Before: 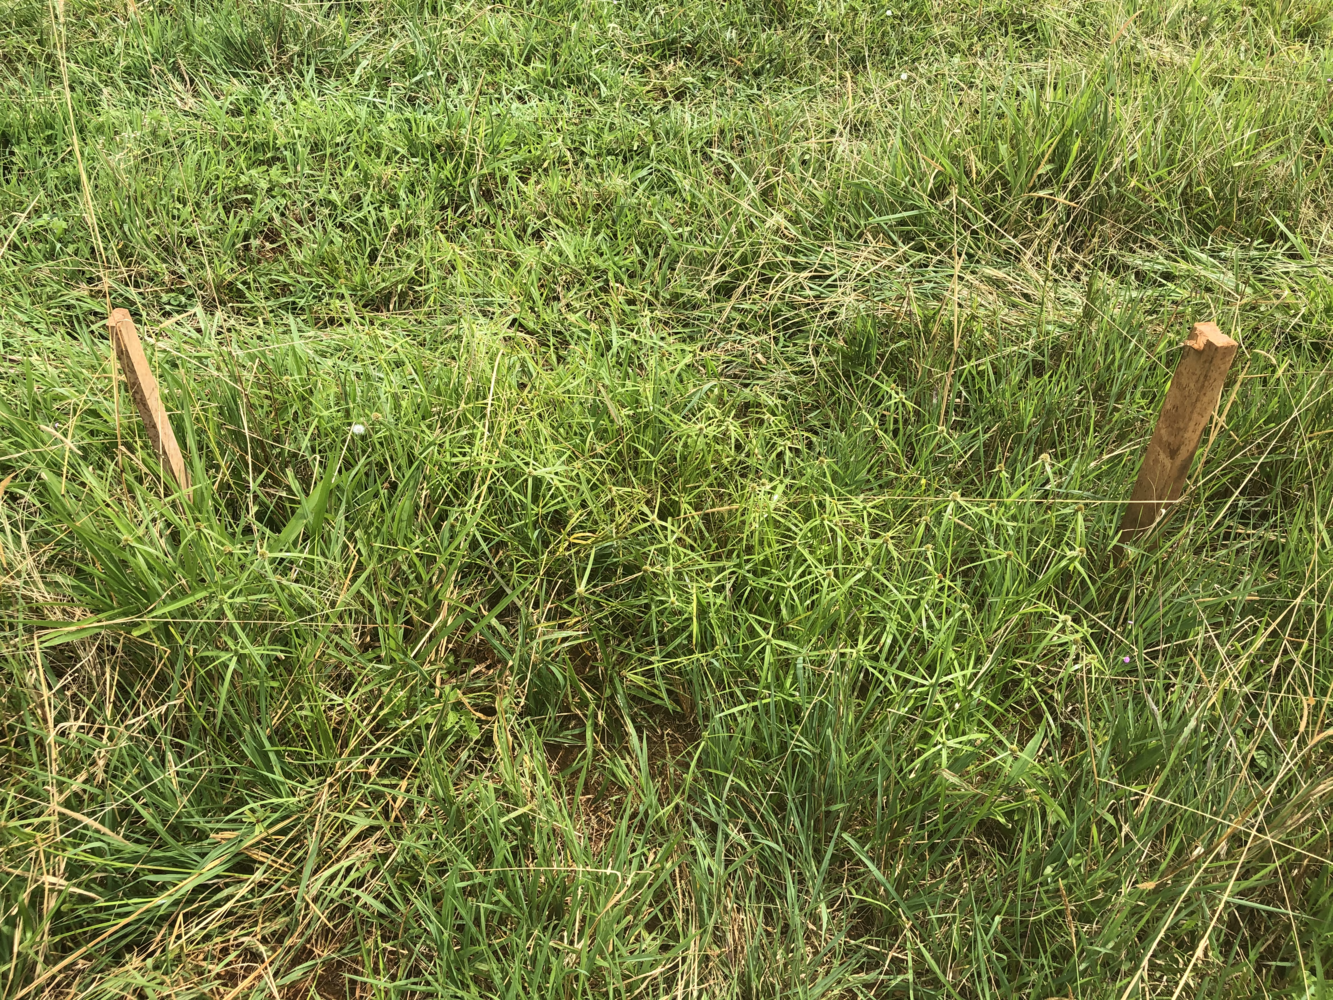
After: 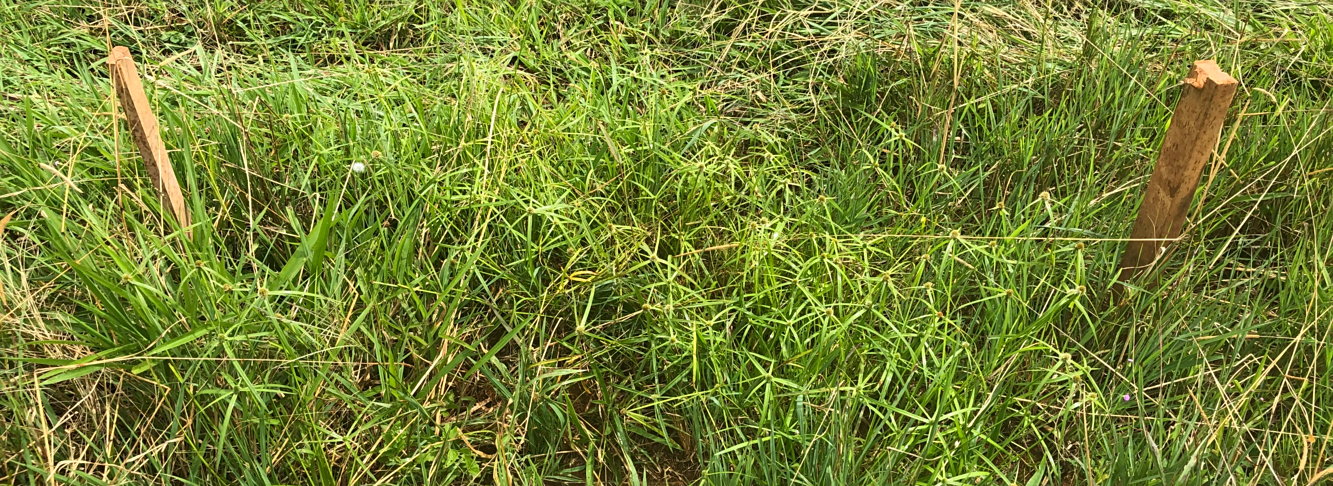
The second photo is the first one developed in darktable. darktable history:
sharpen: amount 0.21
crop and rotate: top 26.231%, bottom 25.071%
